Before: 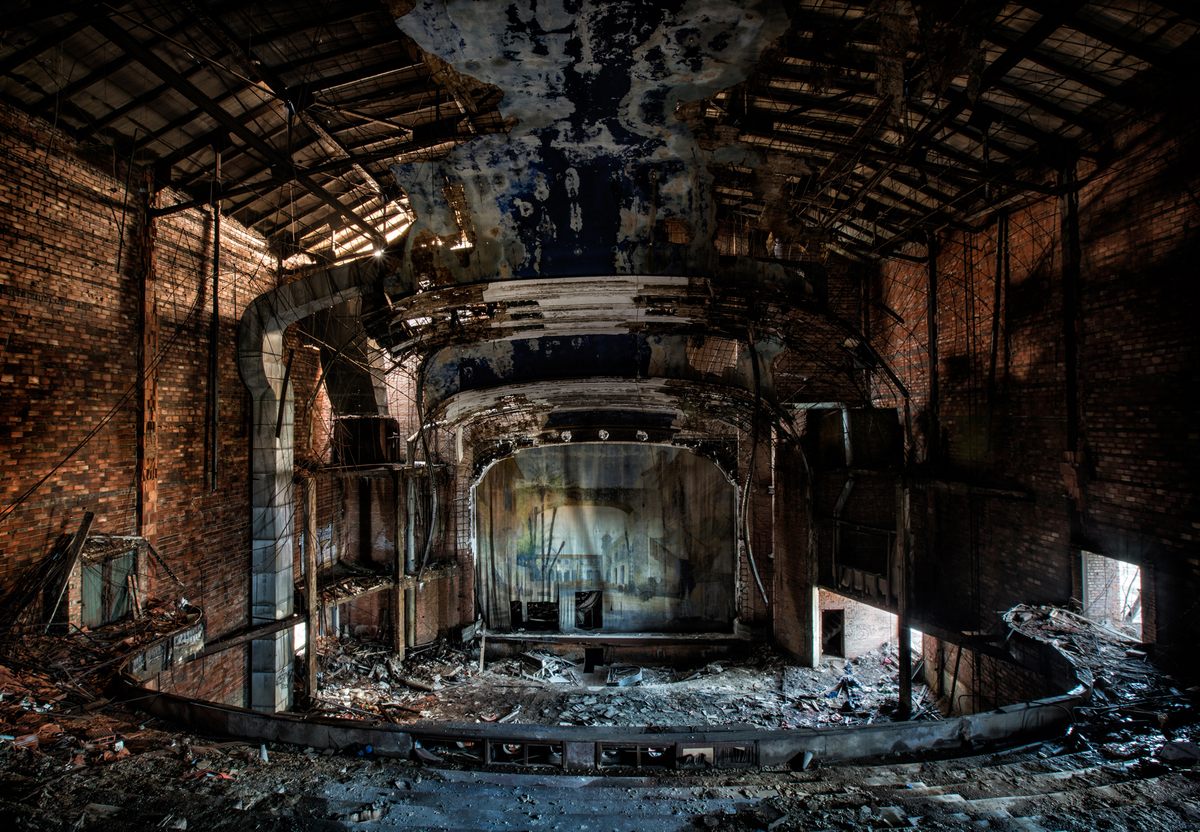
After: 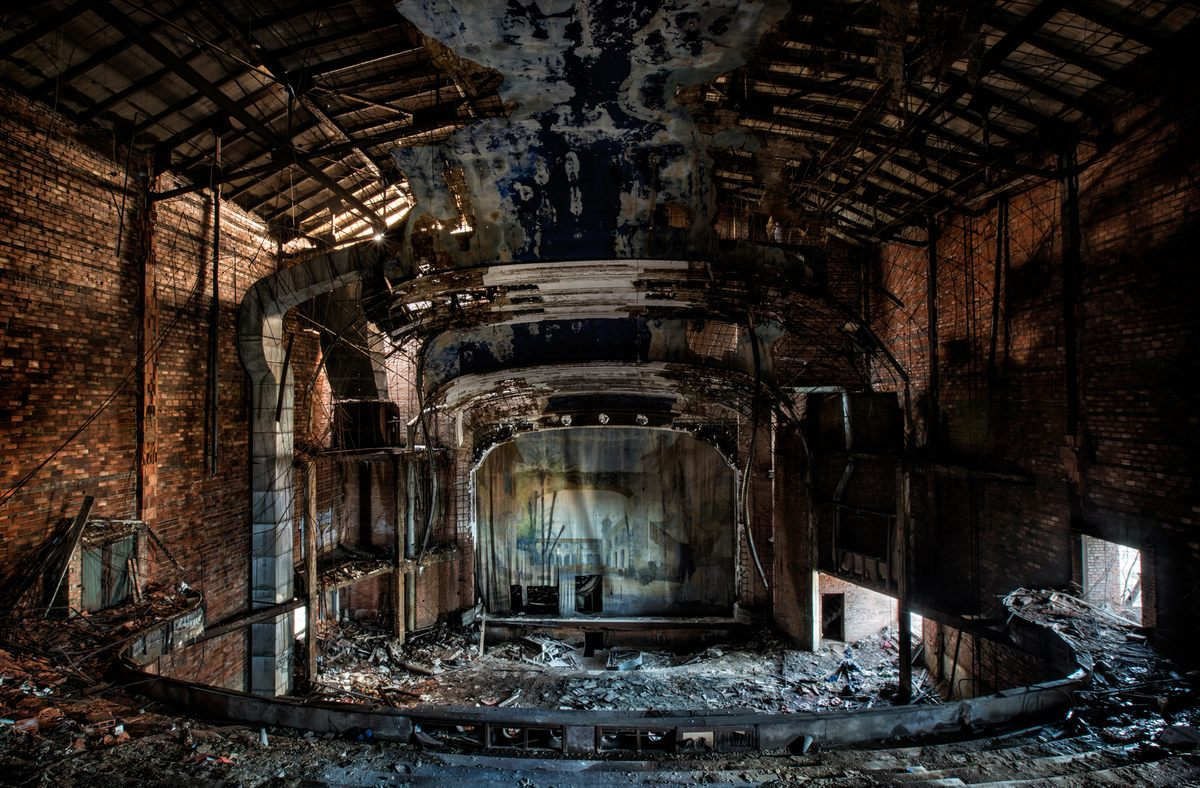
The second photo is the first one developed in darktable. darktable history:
crop and rotate: top 1.977%, bottom 3.208%
